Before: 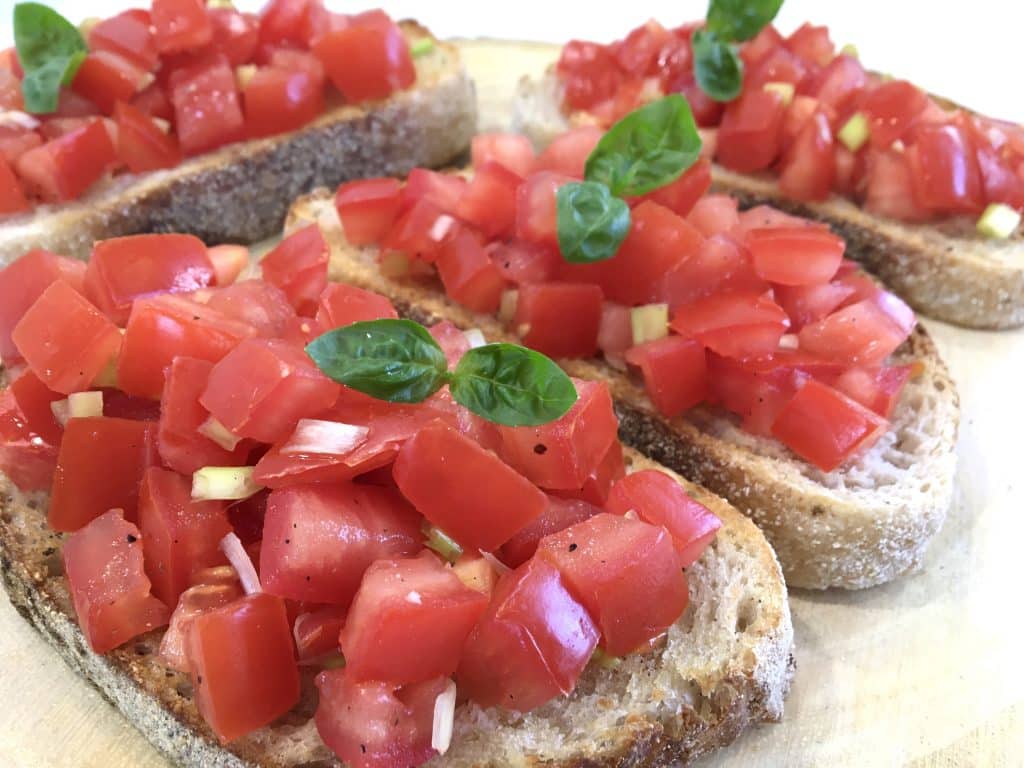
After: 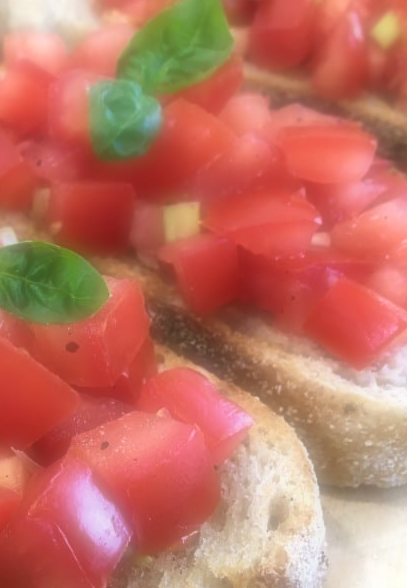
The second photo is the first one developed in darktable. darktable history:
soften: on, module defaults
velvia: on, module defaults
crop: left 45.721%, top 13.393%, right 14.118%, bottom 10.01%
